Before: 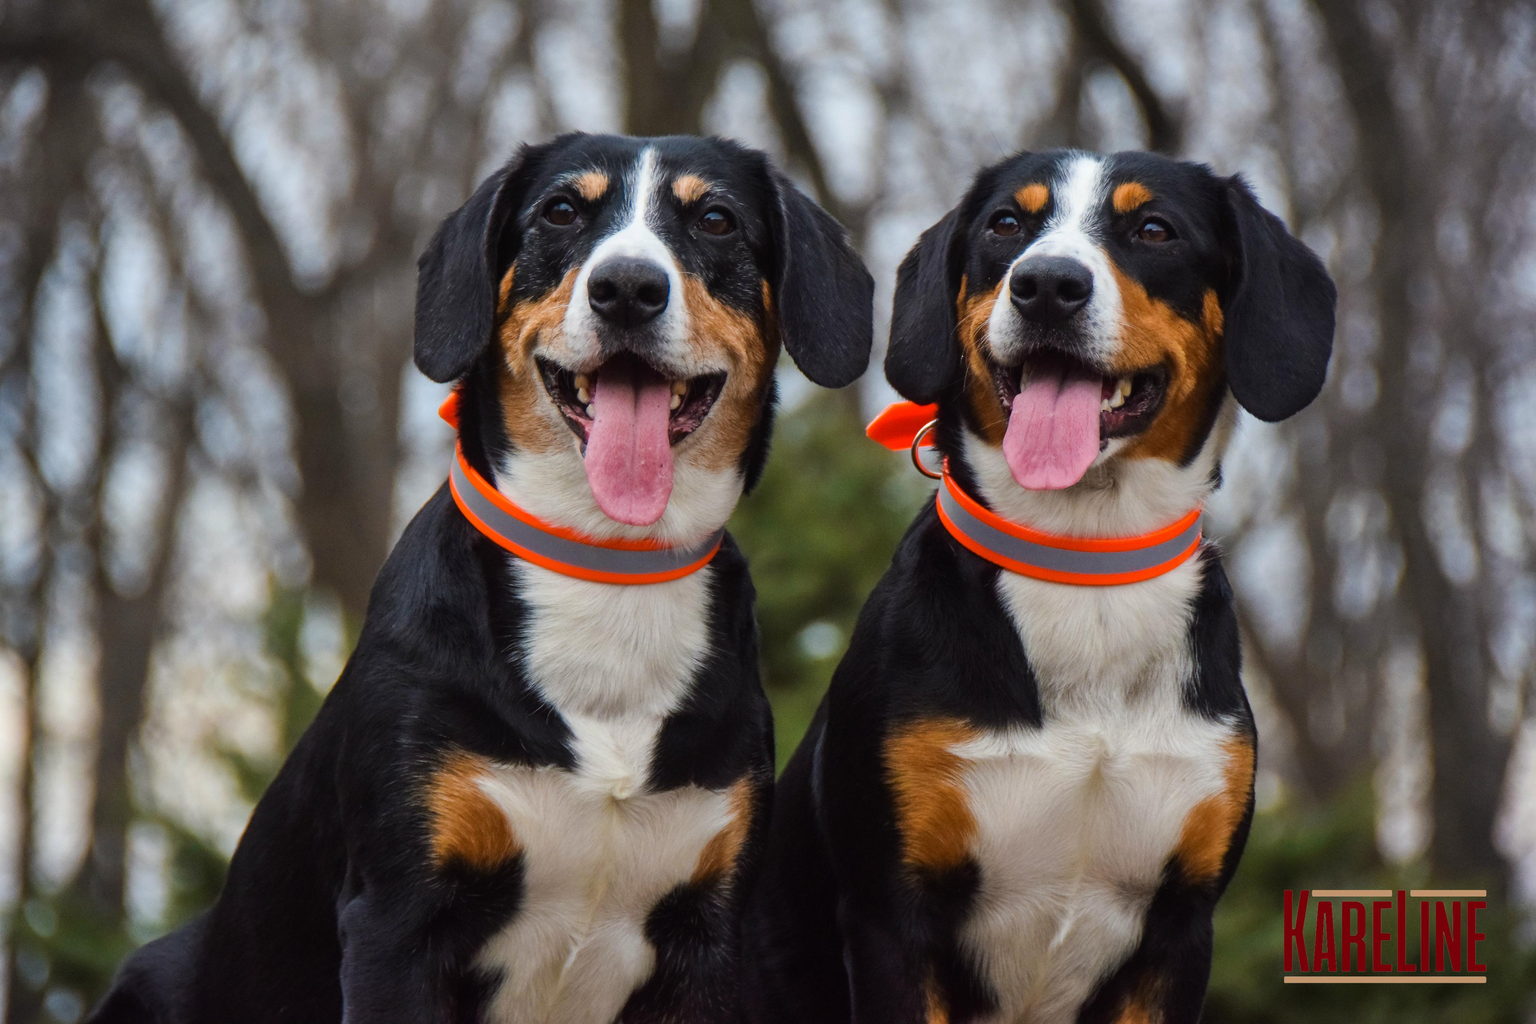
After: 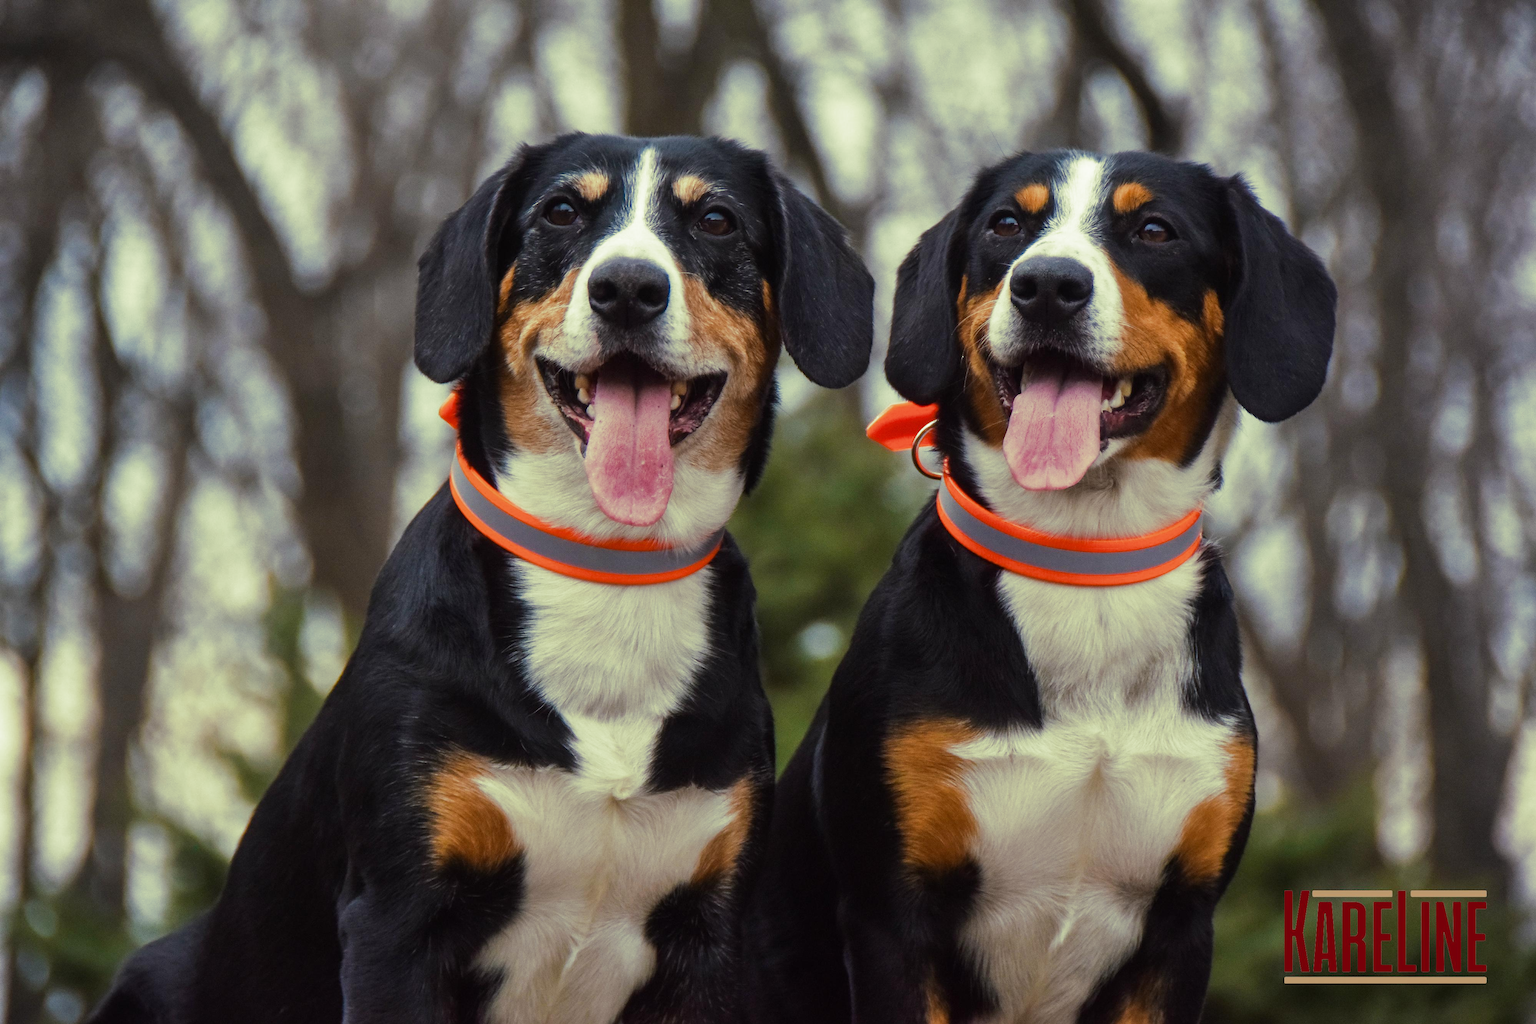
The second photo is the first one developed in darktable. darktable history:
white balance: emerald 1
split-toning: shadows › hue 290.82°, shadows › saturation 0.34, highlights › saturation 0.38, balance 0, compress 50%
